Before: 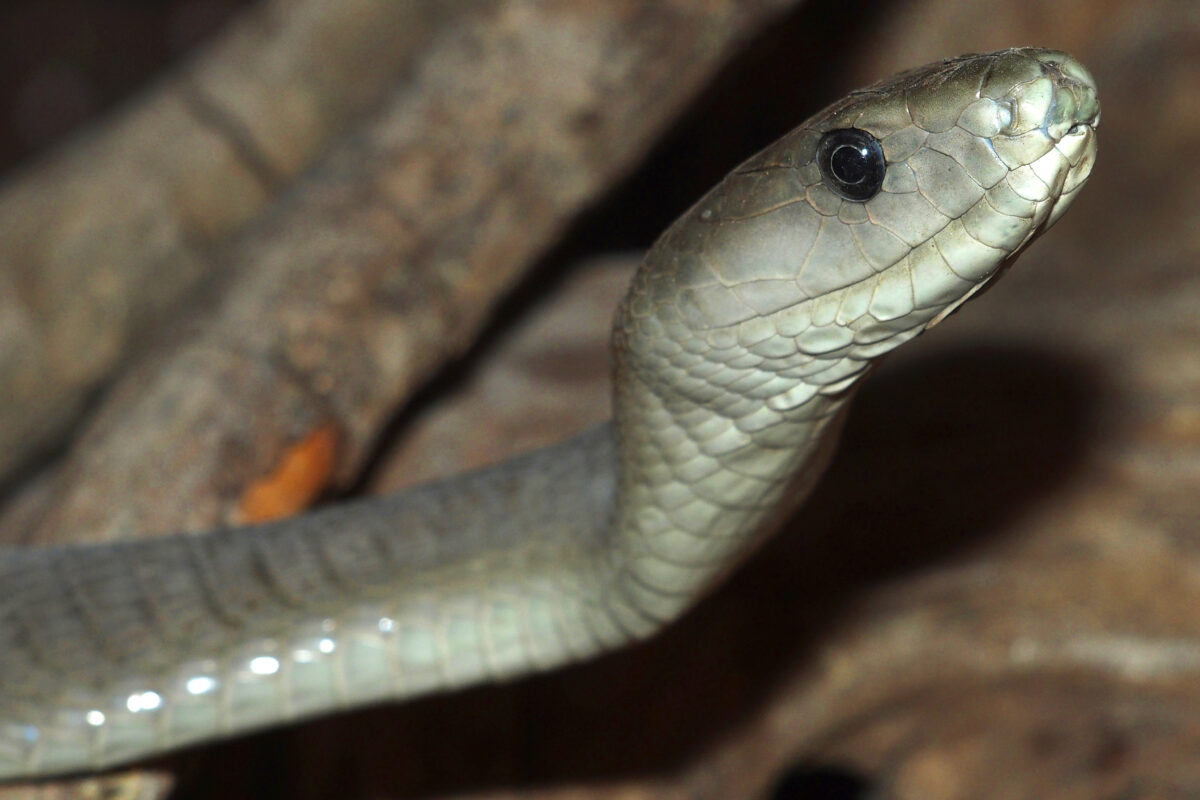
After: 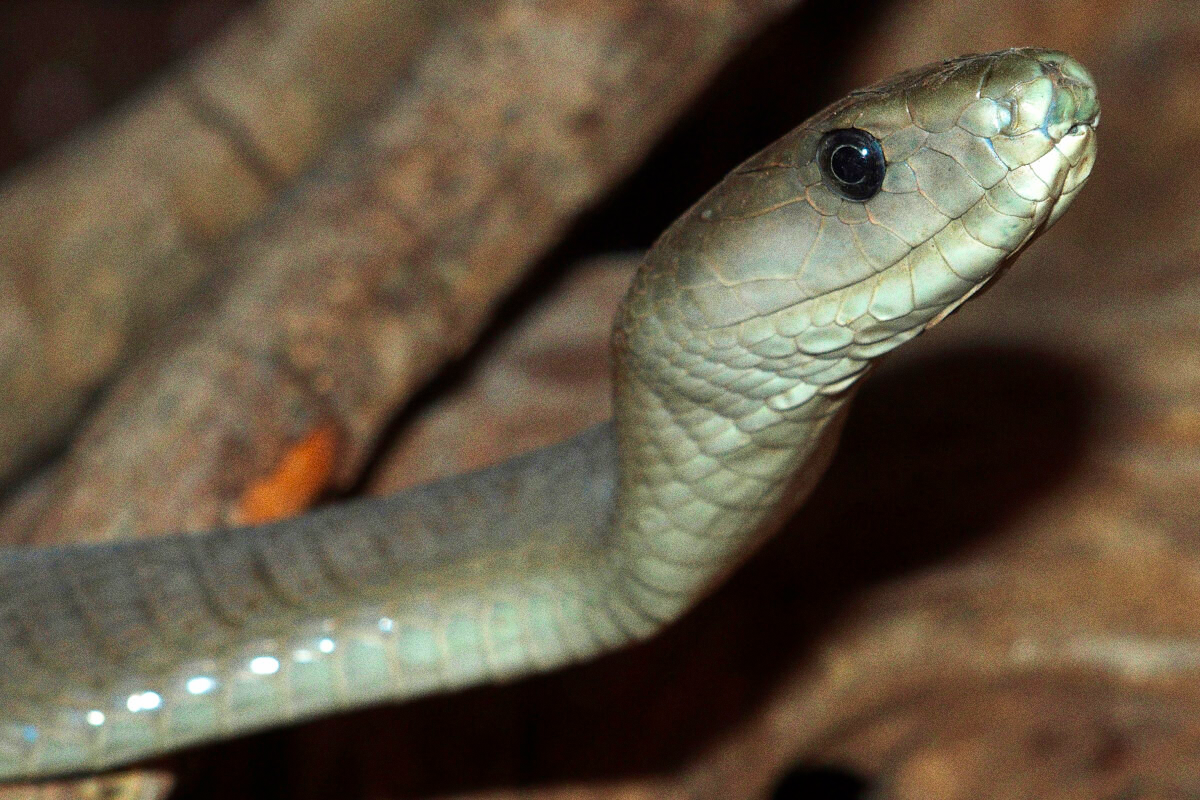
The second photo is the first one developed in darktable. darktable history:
velvia: on, module defaults
color balance: contrast -0.5%
grain: coarseness 8.68 ISO, strength 31.94%
